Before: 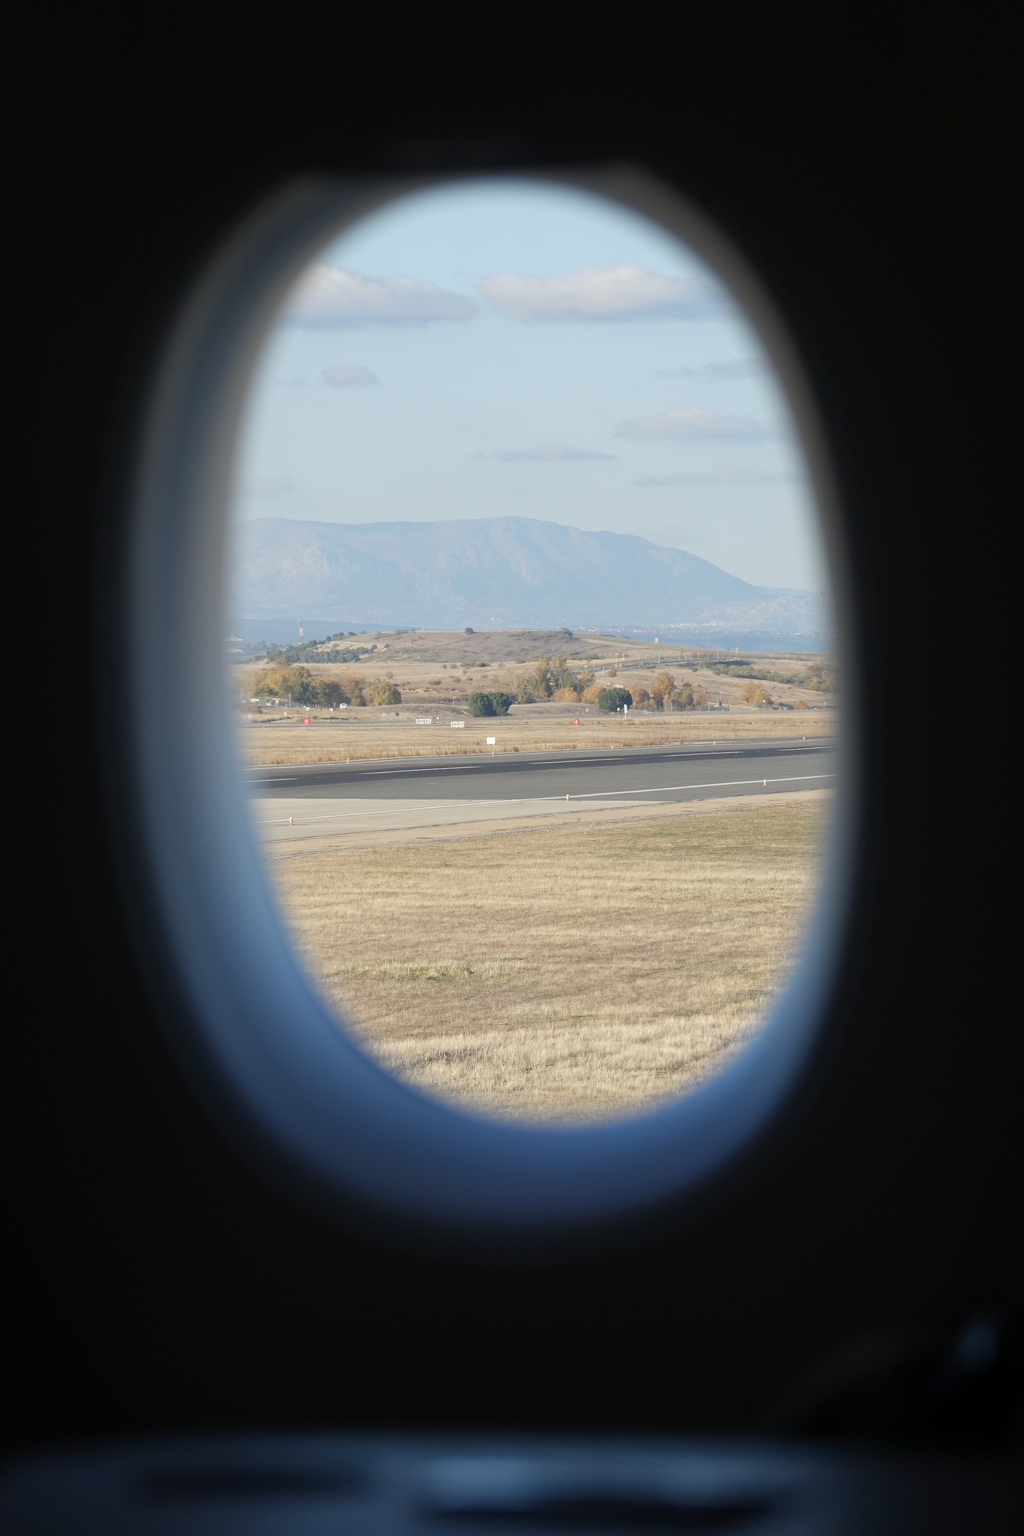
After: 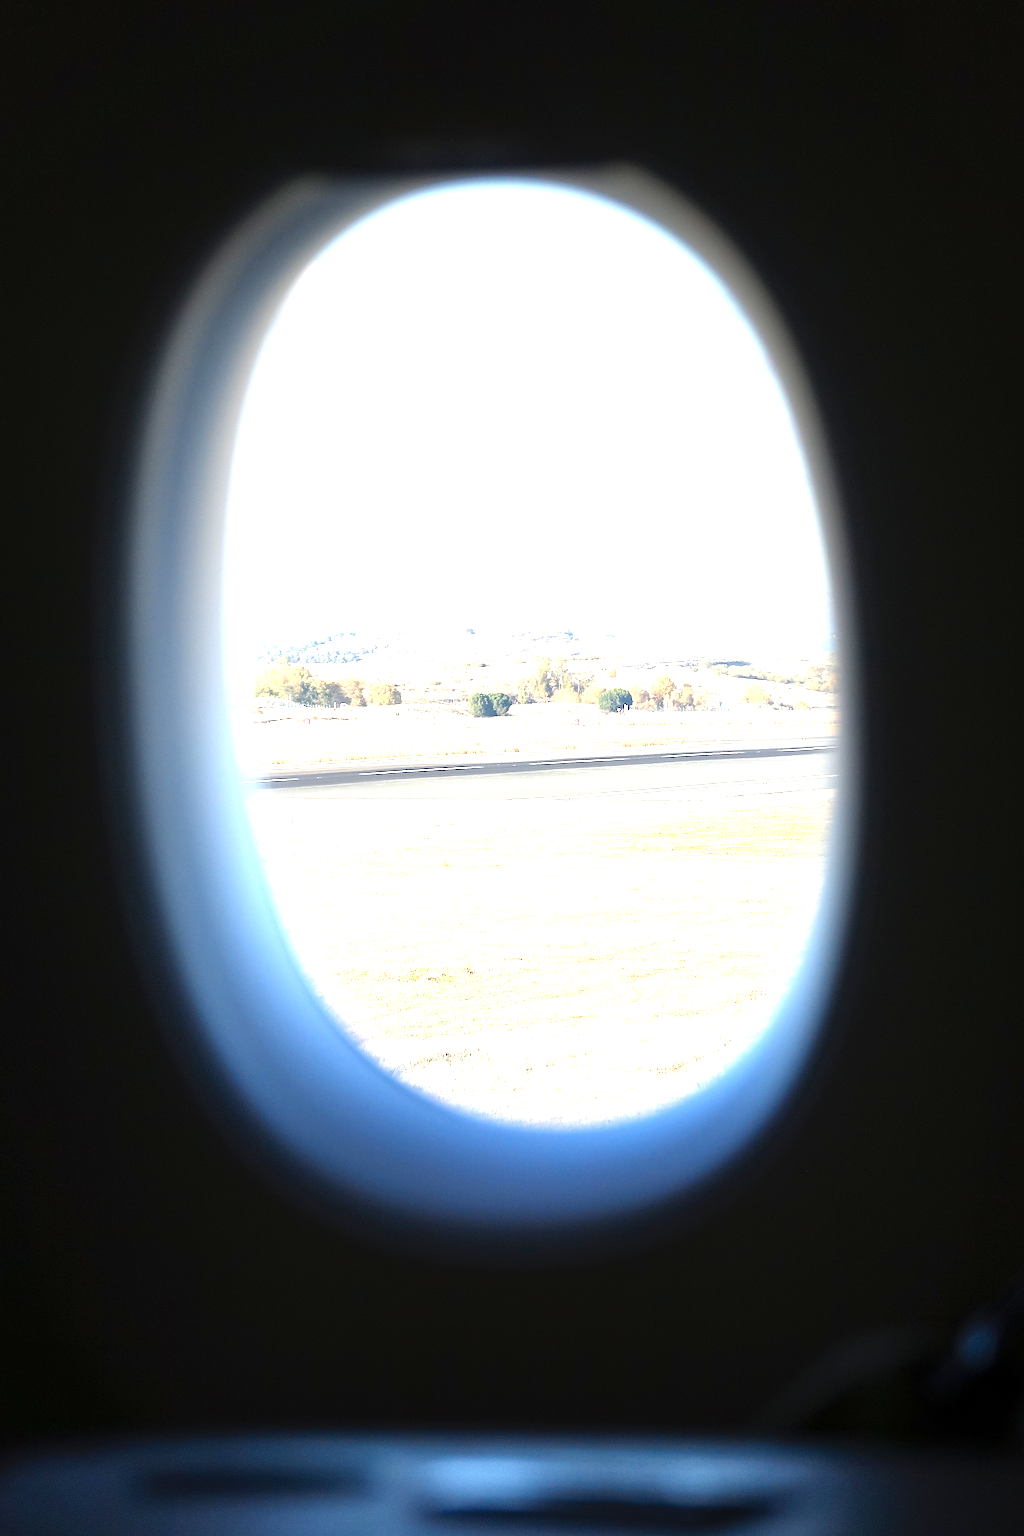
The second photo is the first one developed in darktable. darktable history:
sharpen: on, module defaults
levels: levels [0, 0.281, 0.562]
